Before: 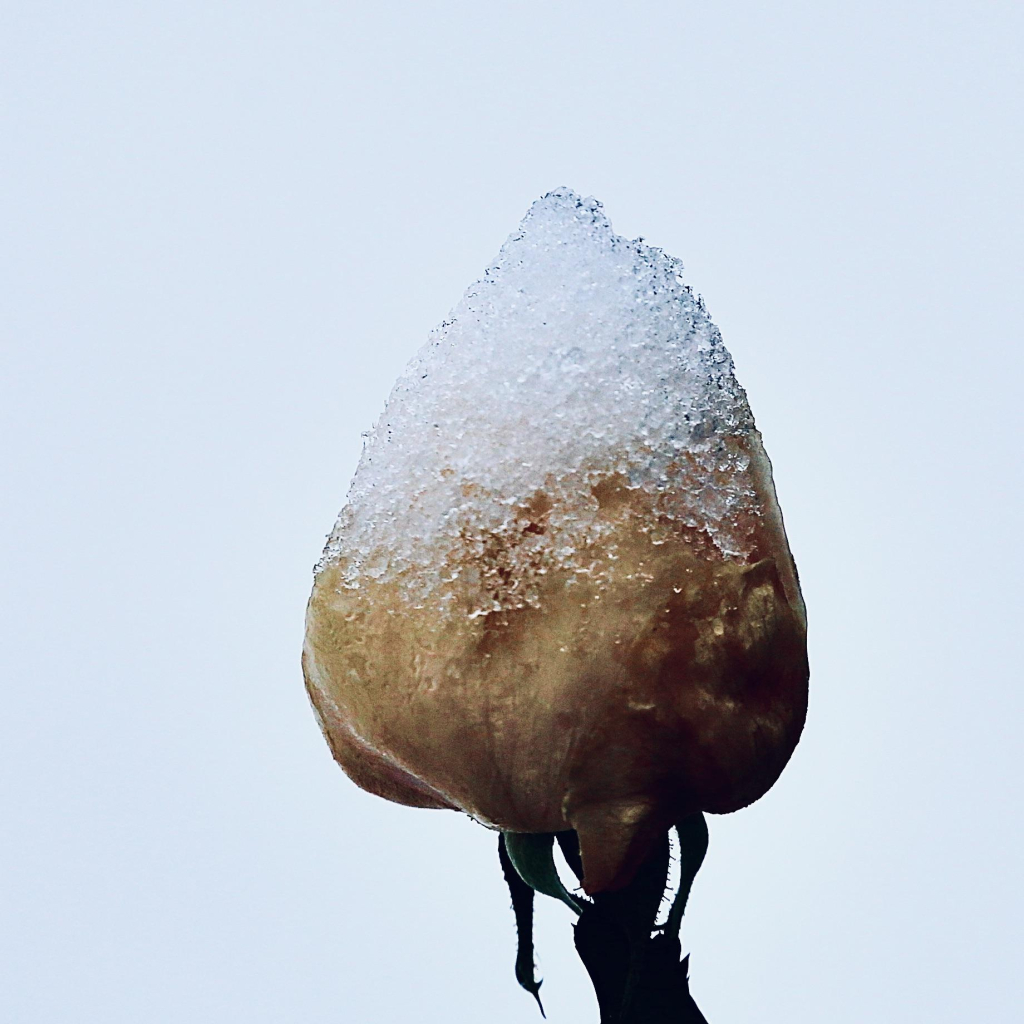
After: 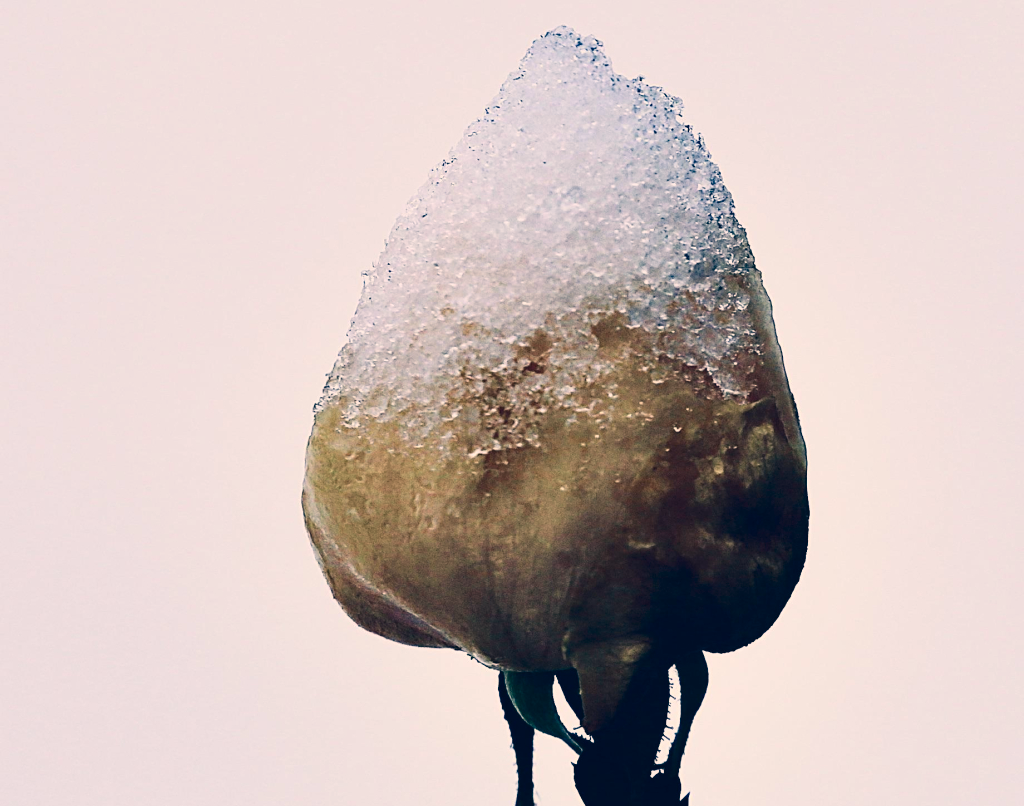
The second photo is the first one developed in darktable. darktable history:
crop and rotate: top 15.725%, bottom 5.491%
color correction: highlights a* 10.29, highlights b* 14.37, shadows a* -10.32, shadows b* -15.08
